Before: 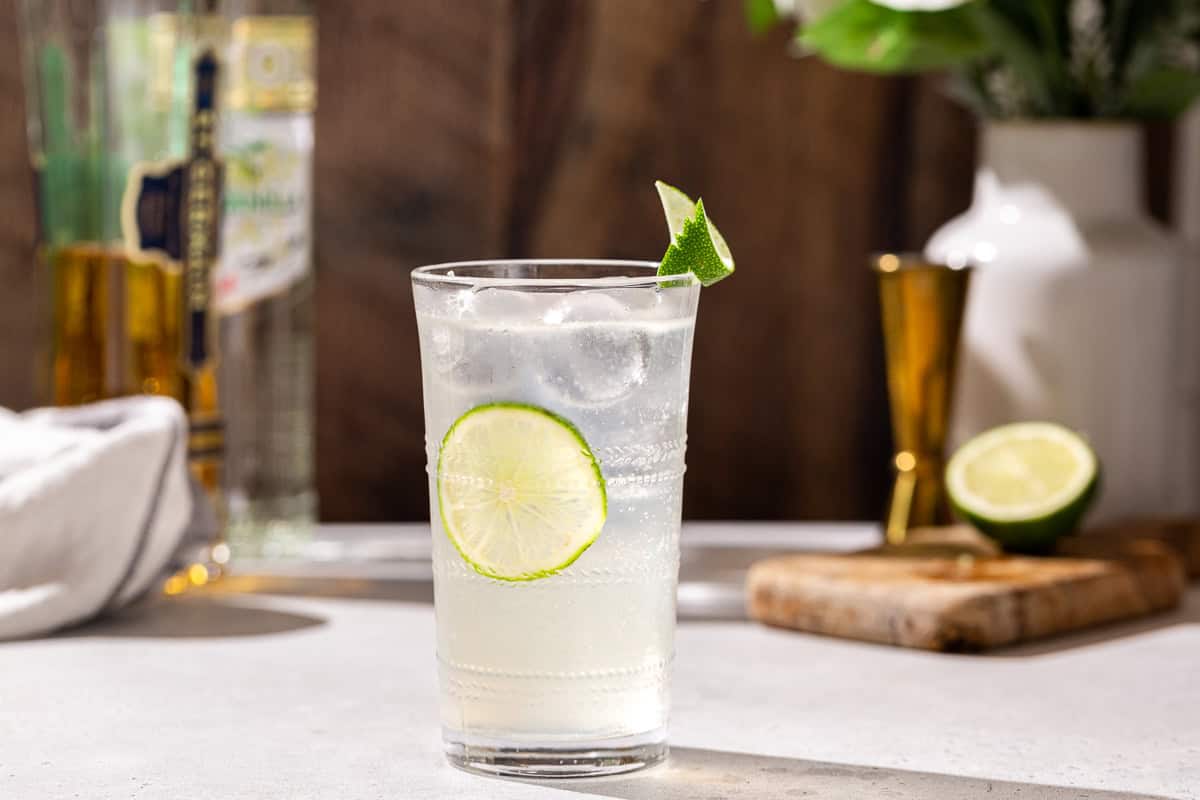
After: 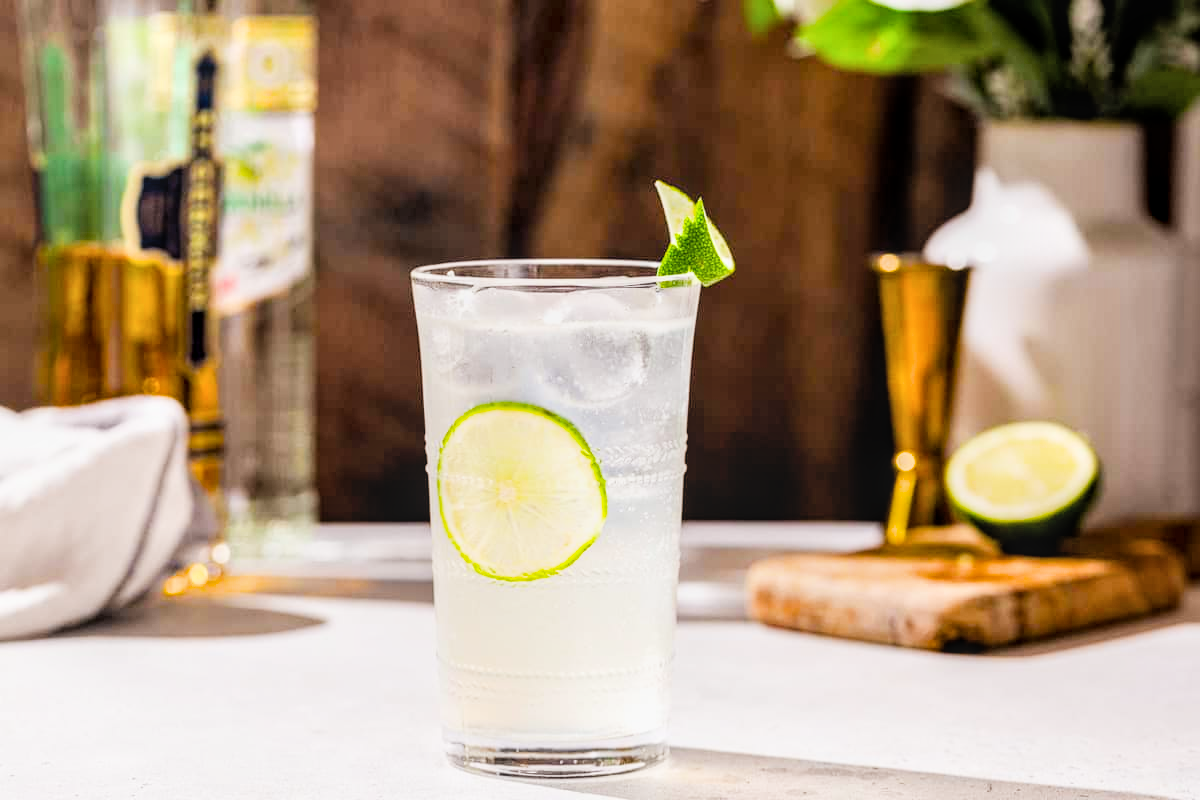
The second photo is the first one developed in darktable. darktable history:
local contrast: on, module defaults
exposure: black level correction 0, exposure 0.9 EV, compensate highlight preservation false
filmic rgb: black relative exposure -5 EV, hardness 2.88, contrast 1.2, highlights saturation mix -30%
color balance rgb: perceptual saturation grading › global saturation 30%, global vibrance 20%
